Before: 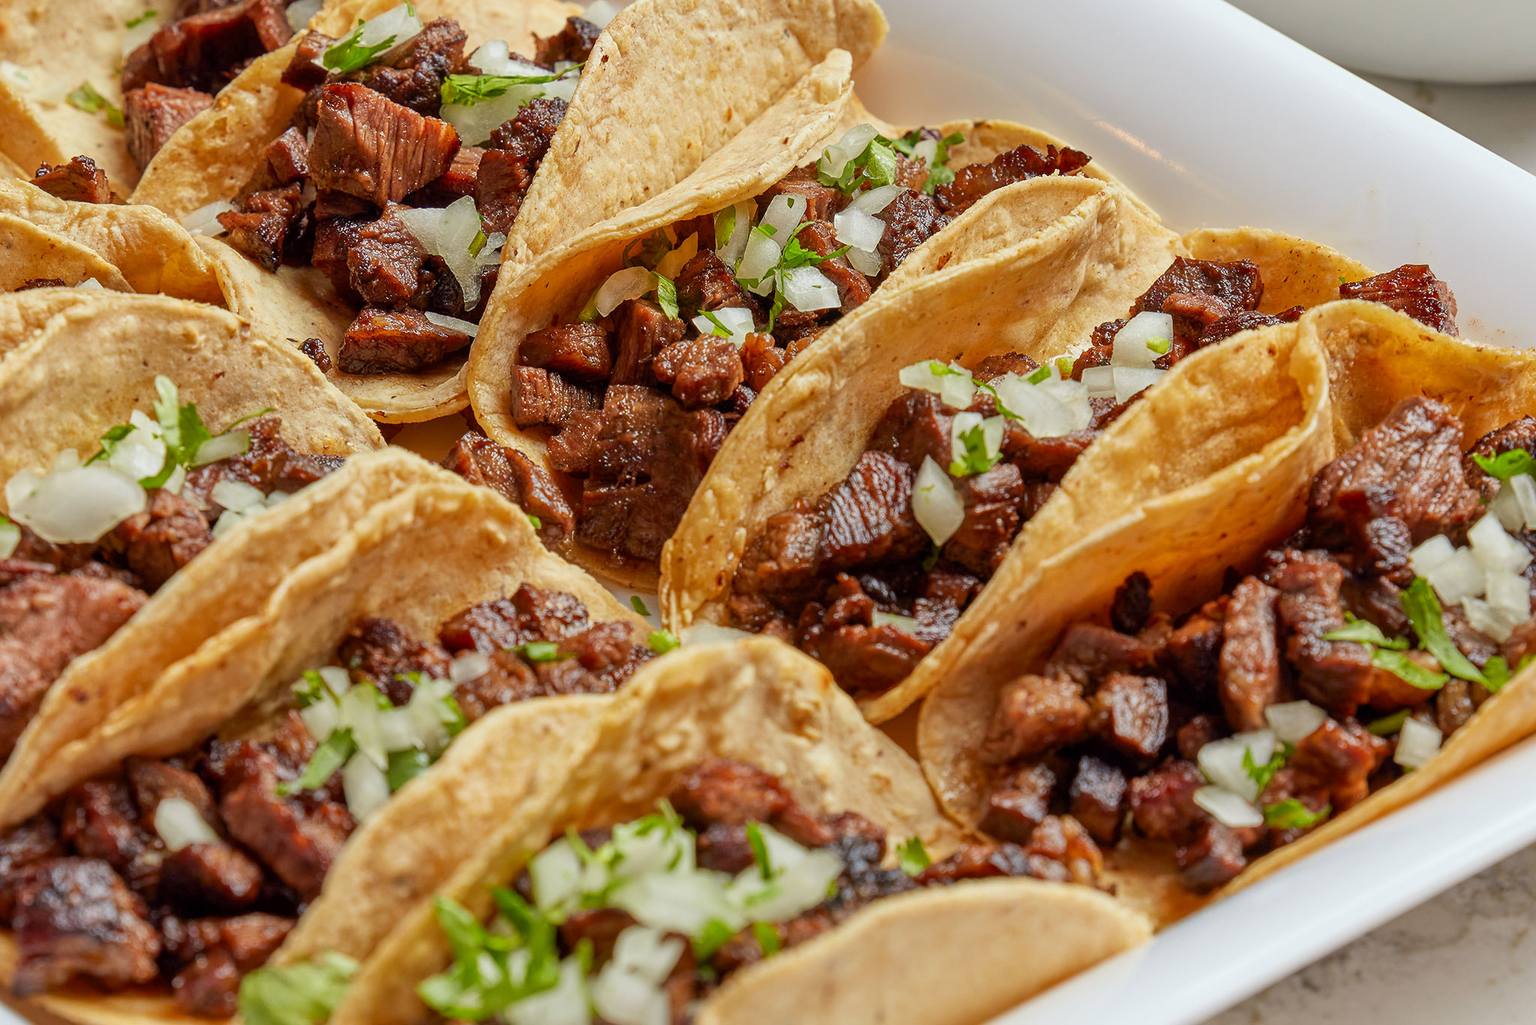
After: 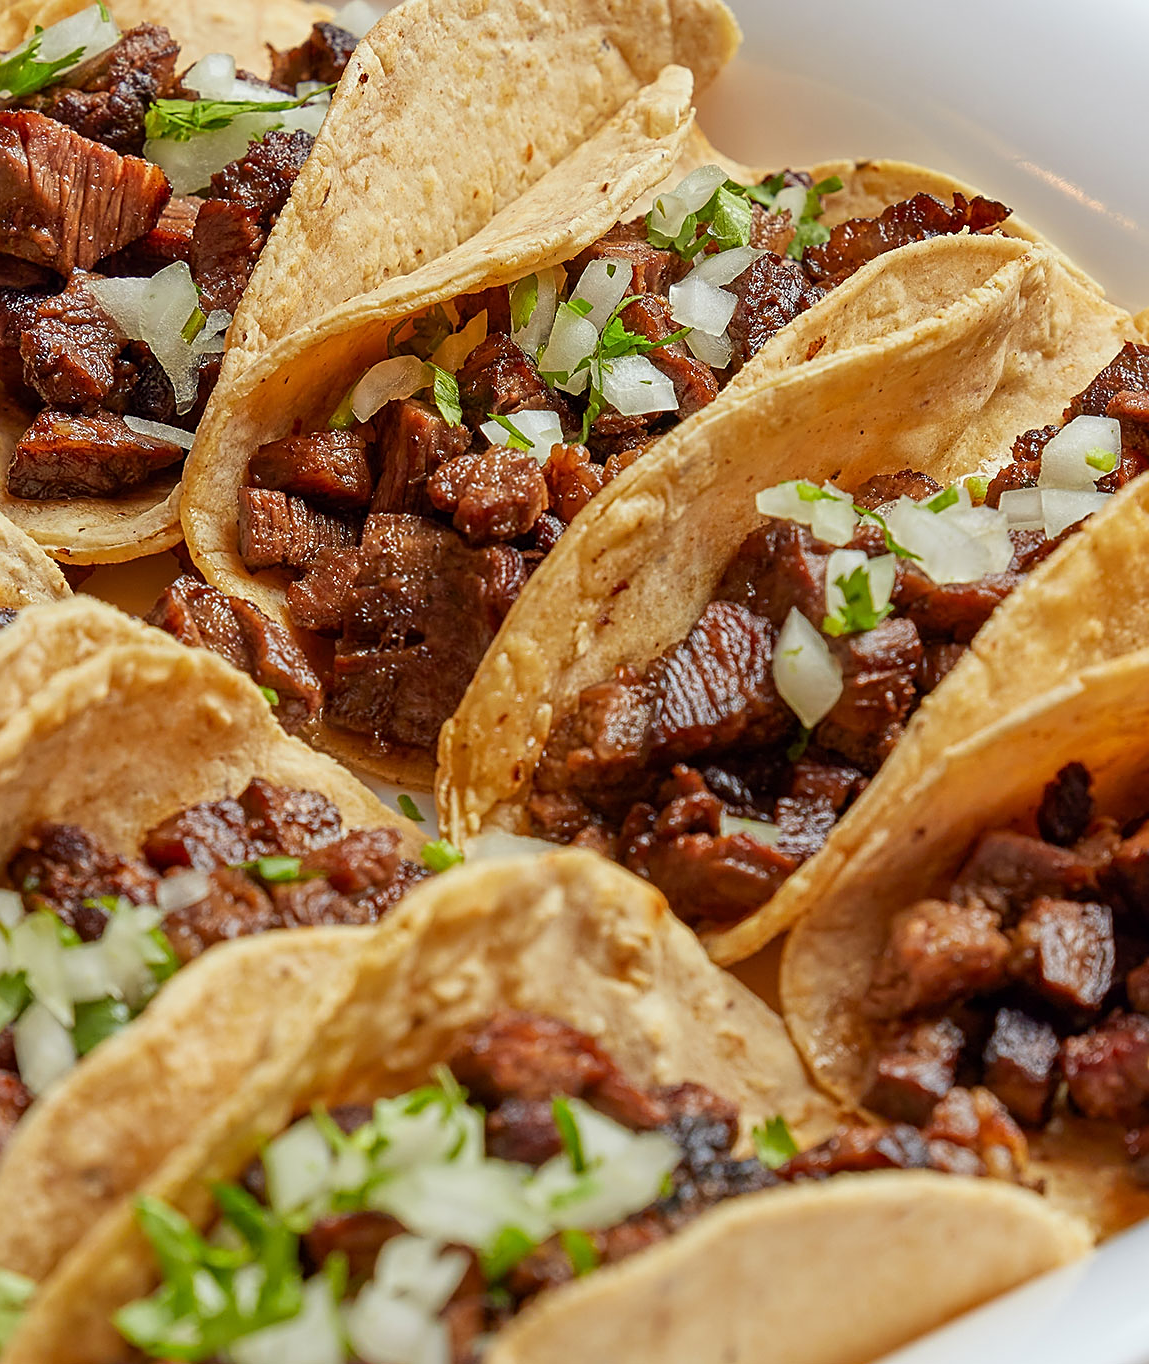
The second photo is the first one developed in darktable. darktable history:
sharpen: on, module defaults
crop: left 21.674%, right 22.086%
